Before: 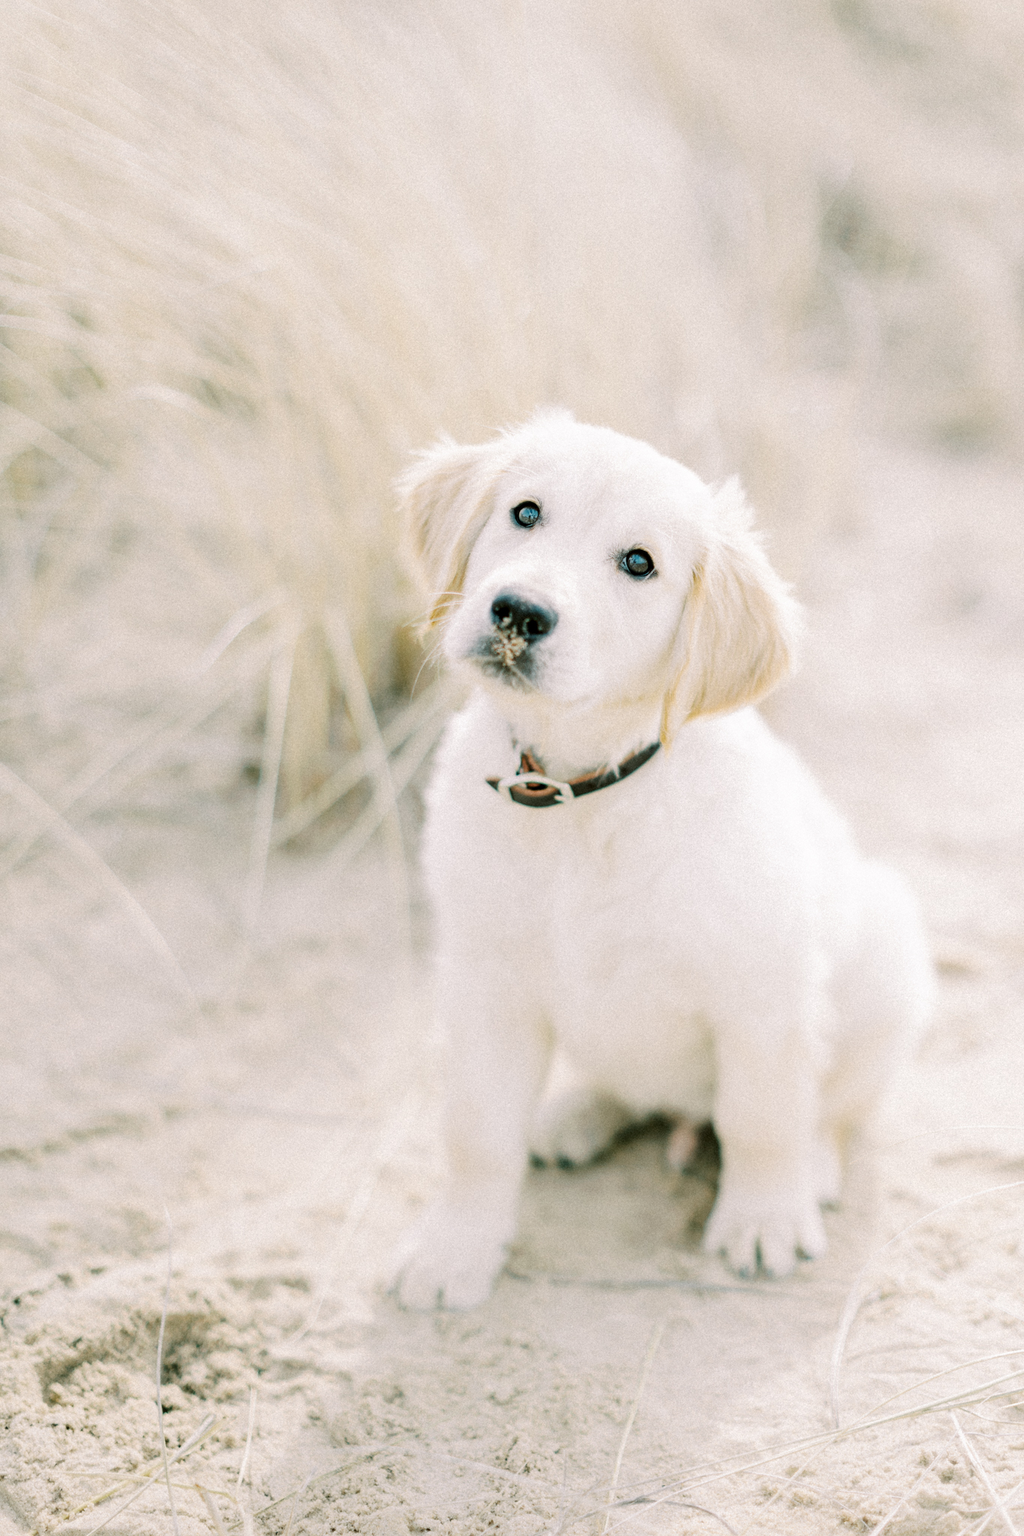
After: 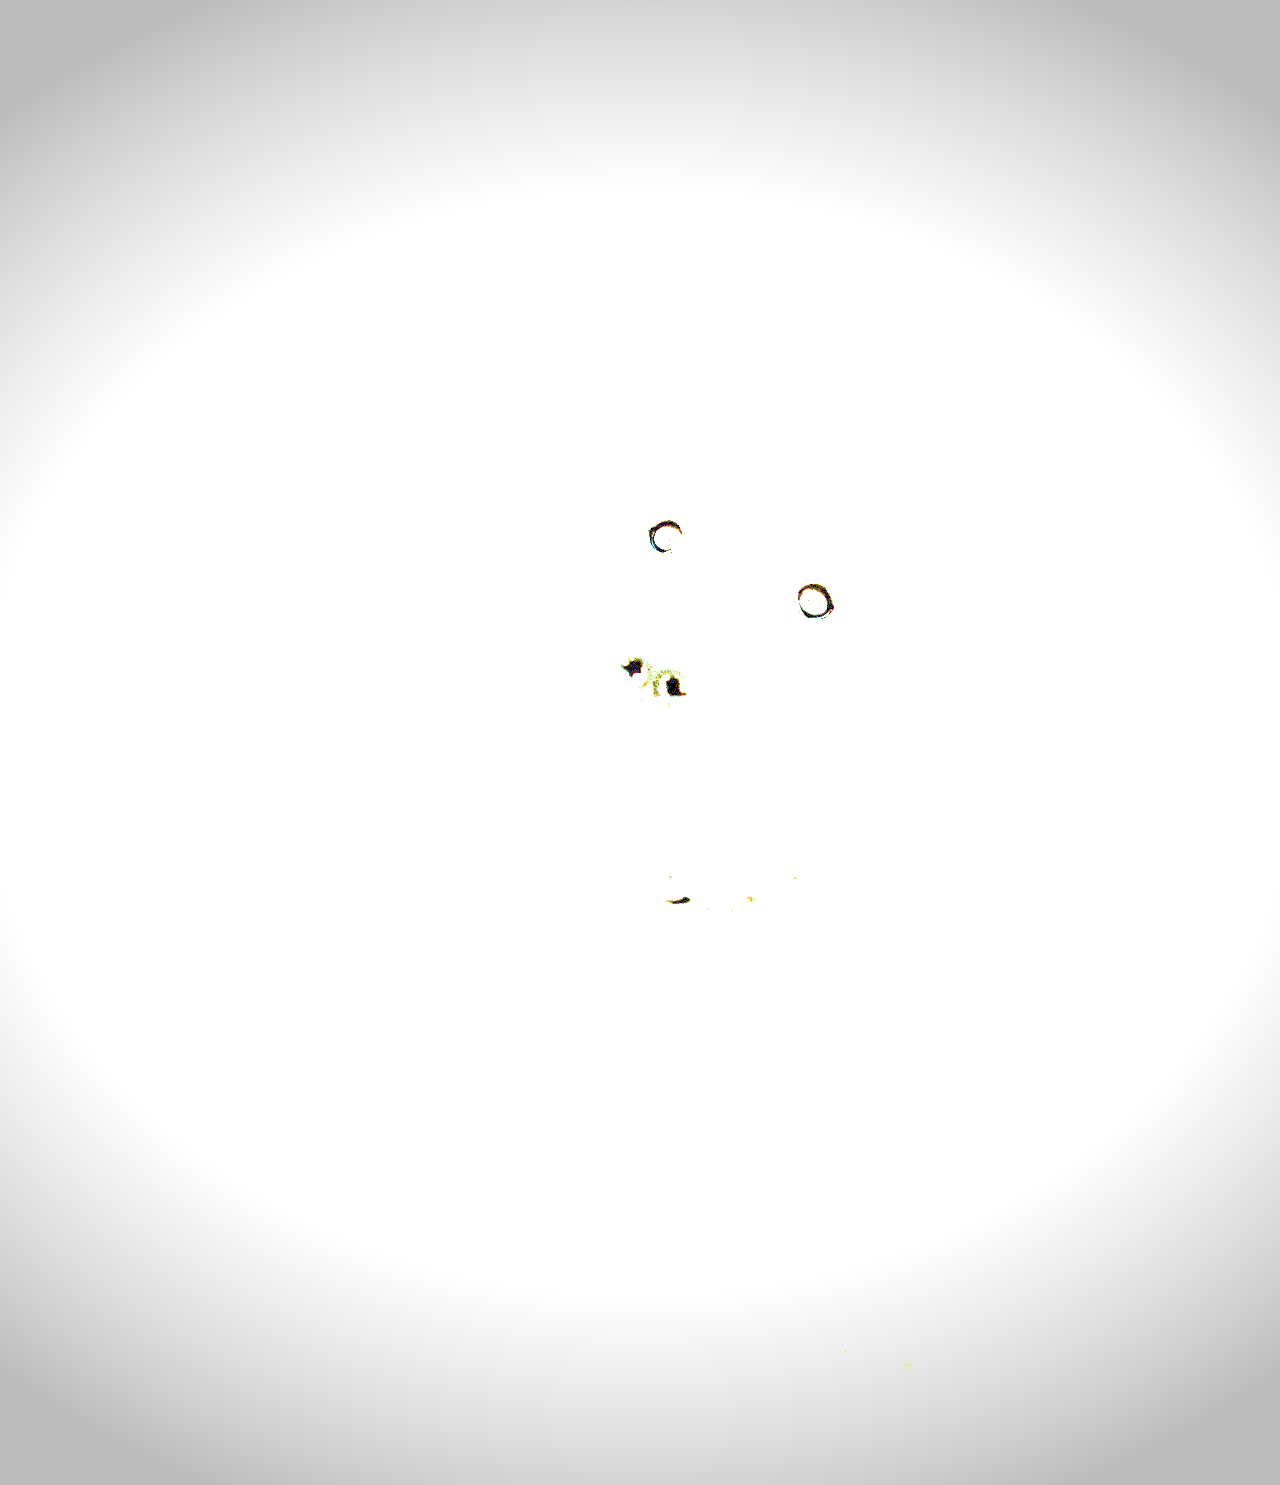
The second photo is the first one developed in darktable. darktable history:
filmic rgb: white relative exposure 3.9 EV, hardness 4.26
crop: left 2.737%, top 7.287%, right 3.421%, bottom 20.179%
shadows and highlights: on, module defaults
exposure: exposure 8 EV, compensate highlight preservation false
vignetting: fall-off start 88.53%, fall-off radius 44.2%, saturation 0.376, width/height ratio 1.161
contrast brightness saturation: contrast 0.03, brightness -0.04
